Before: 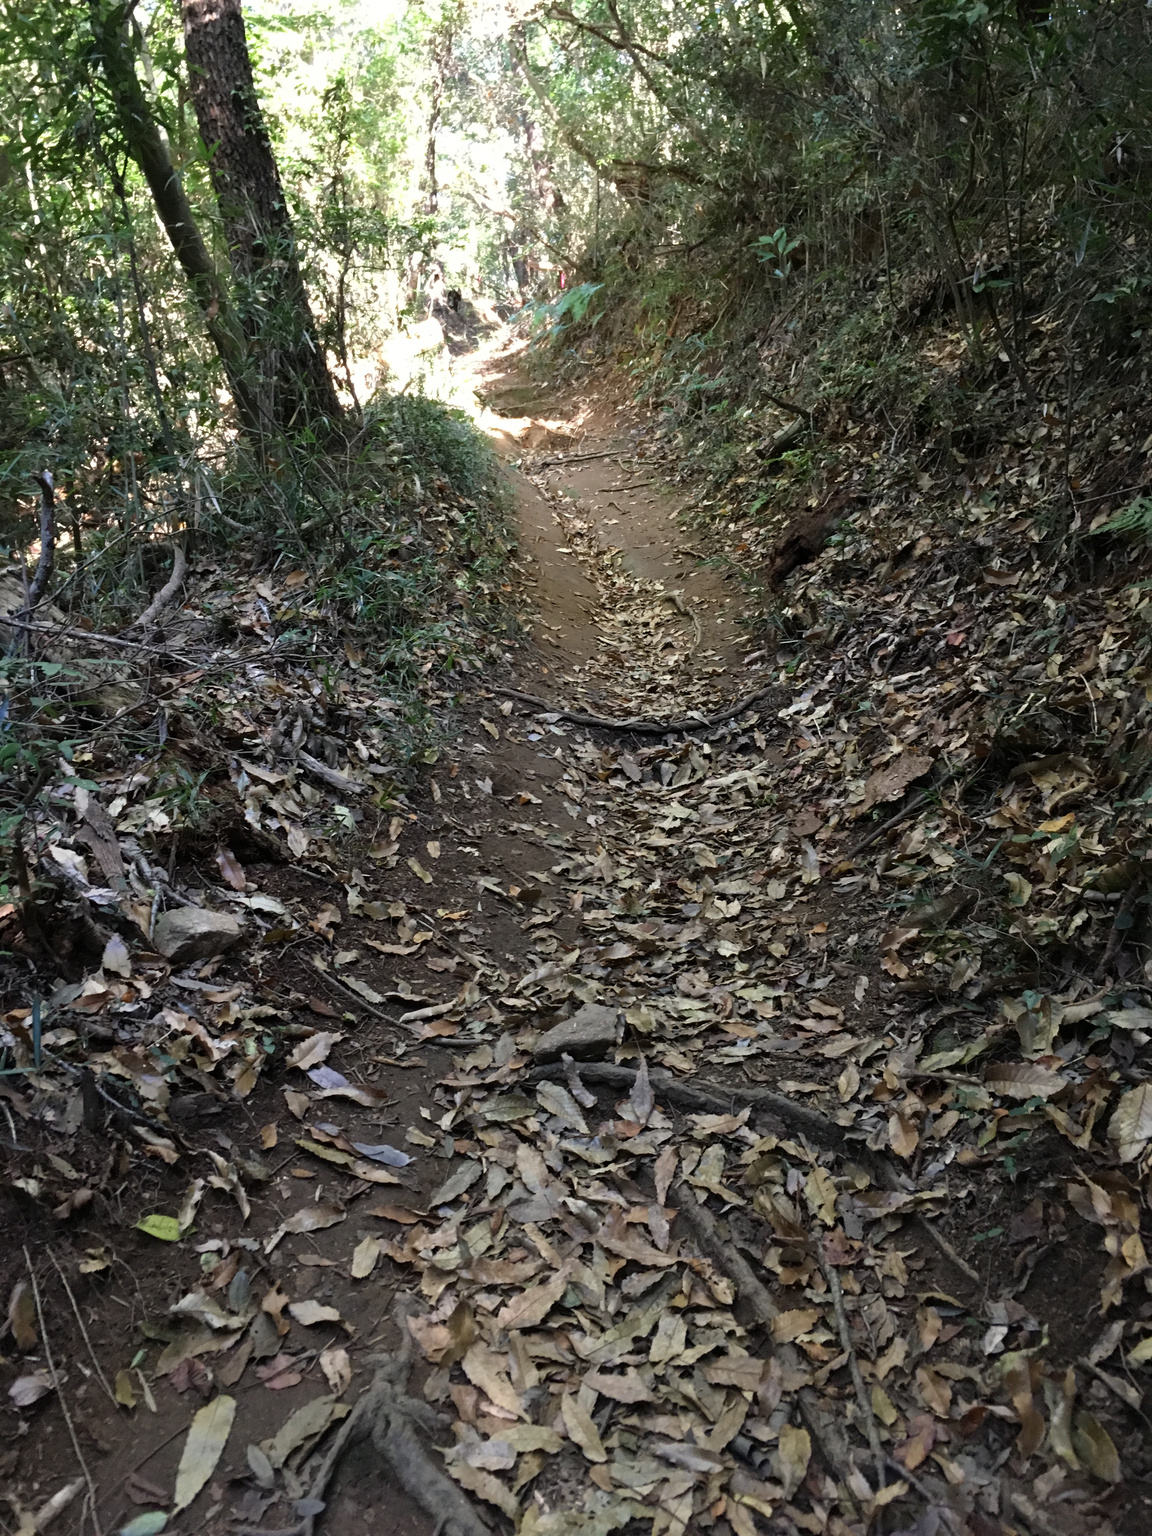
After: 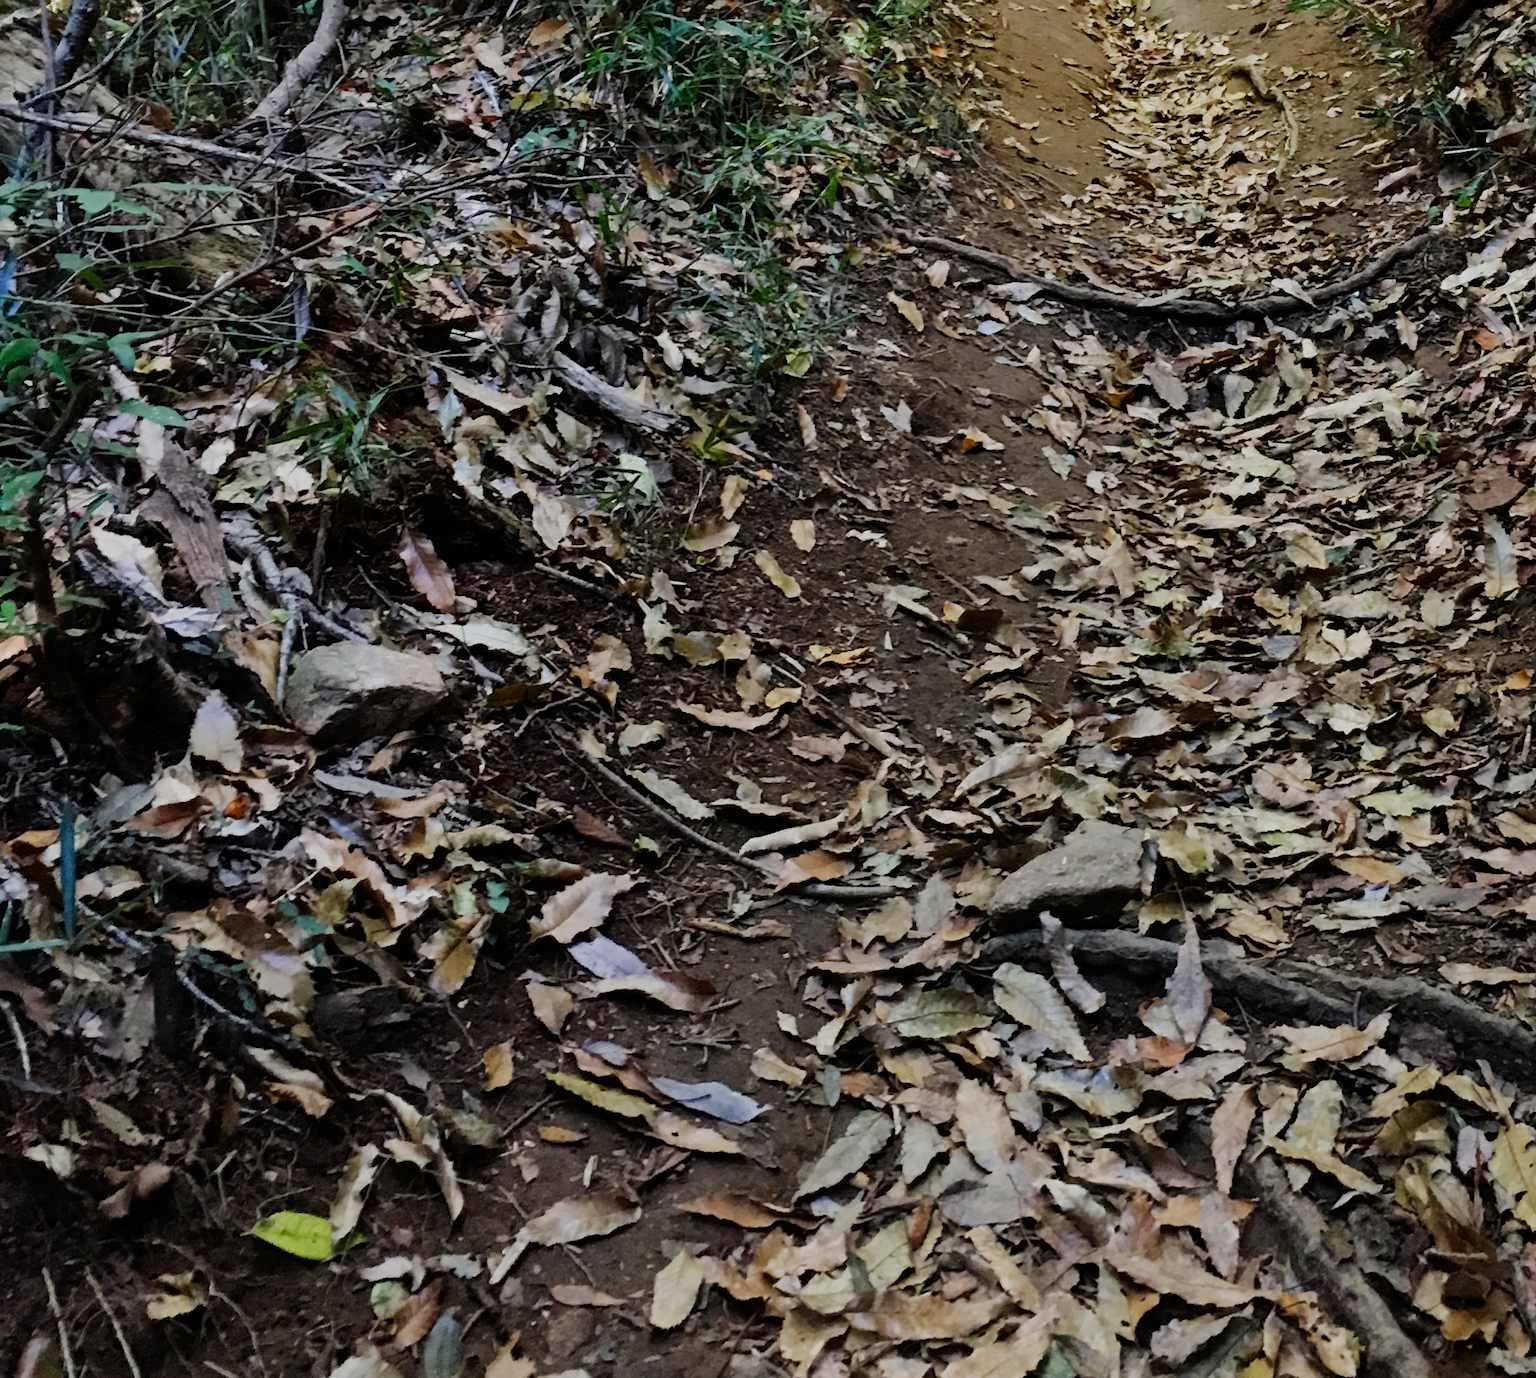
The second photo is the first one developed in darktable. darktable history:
color balance rgb: perceptual saturation grading › global saturation 25%, perceptual brilliance grading › mid-tones 10%, perceptual brilliance grading › shadows 15%, global vibrance 20%
crop: top 36.498%, right 27.964%, bottom 14.995%
sigmoid: skew -0.2, preserve hue 0%, red attenuation 0.1, red rotation 0.035, green attenuation 0.1, green rotation -0.017, blue attenuation 0.15, blue rotation -0.052, base primaries Rec2020
